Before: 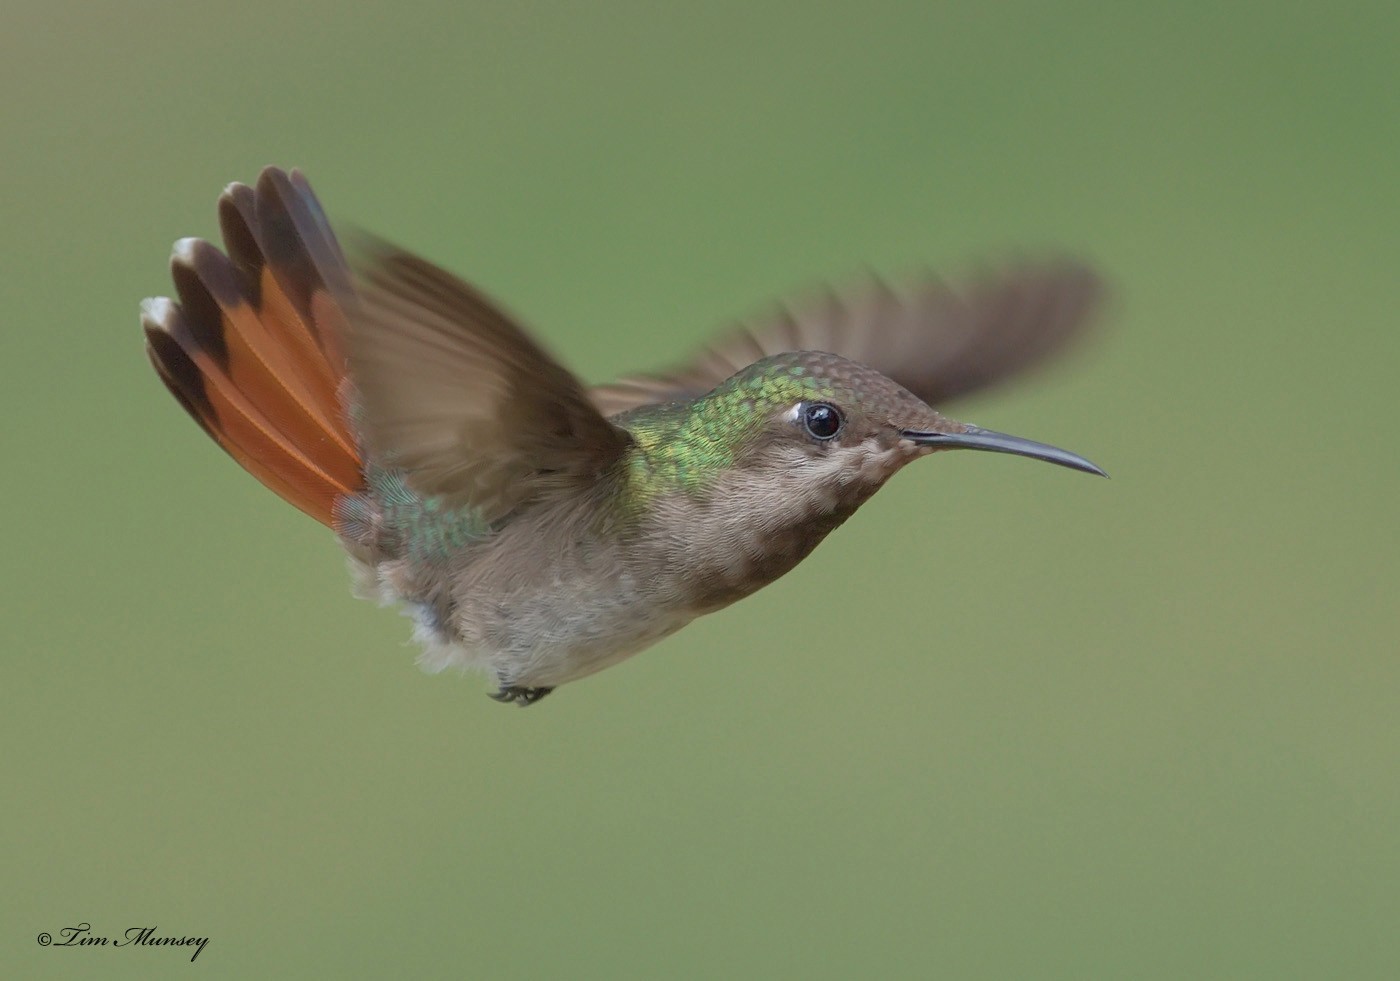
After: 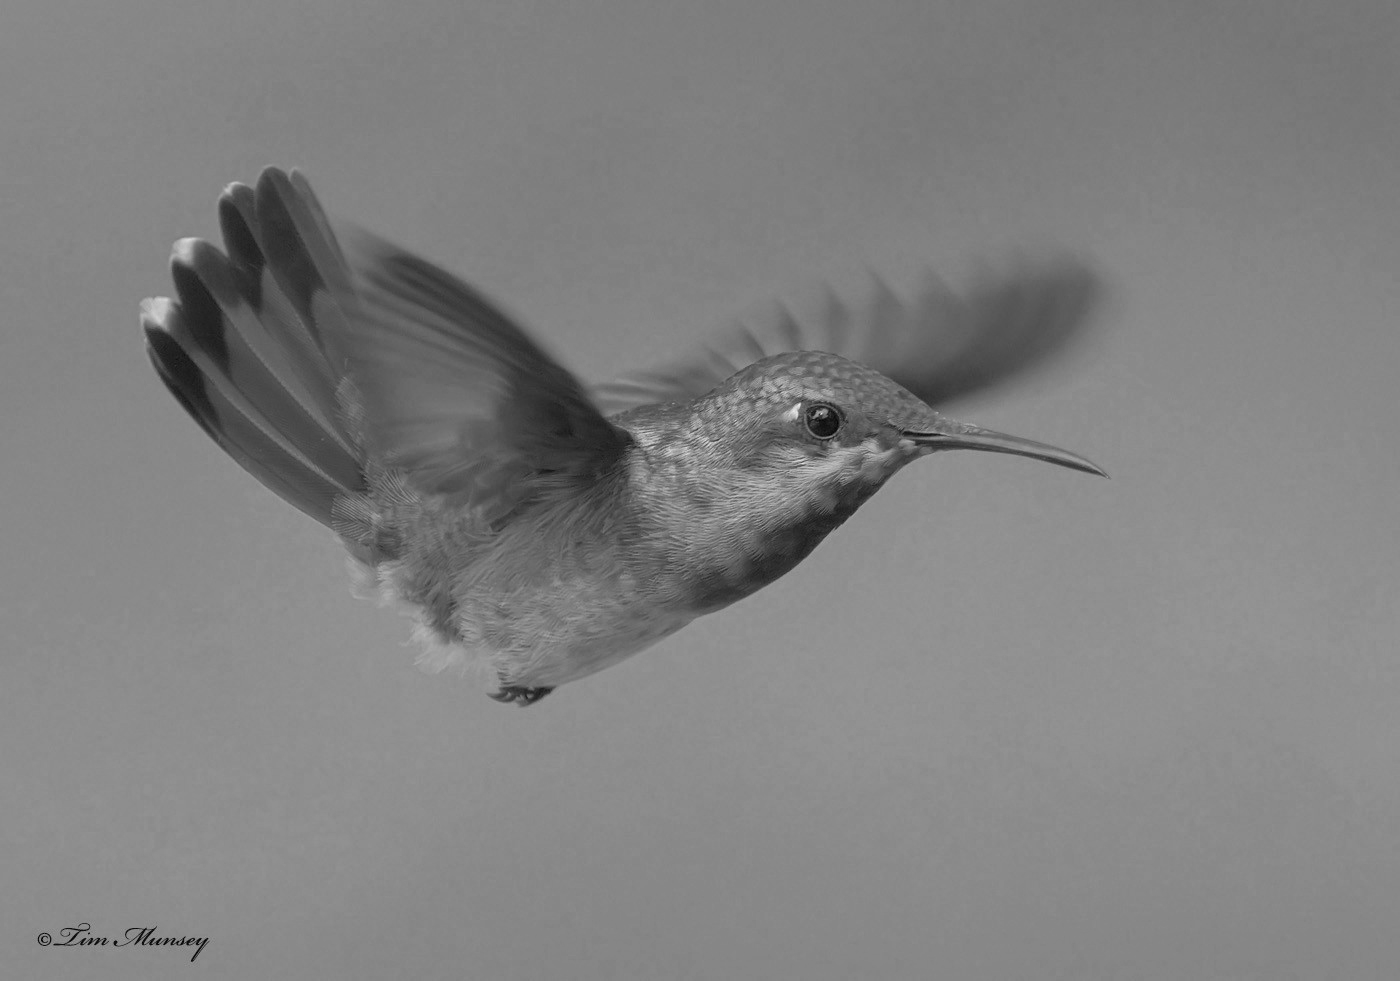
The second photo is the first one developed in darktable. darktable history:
tone equalizer: on, module defaults
color zones: curves: ch0 [(0.002, 0.593) (0.143, 0.417) (0.285, 0.541) (0.455, 0.289) (0.608, 0.327) (0.727, 0.283) (0.869, 0.571) (1, 0.603)]; ch1 [(0, 0) (0.143, 0) (0.286, 0) (0.429, 0) (0.571, 0) (0.714, 0) (0.857, 0)]
